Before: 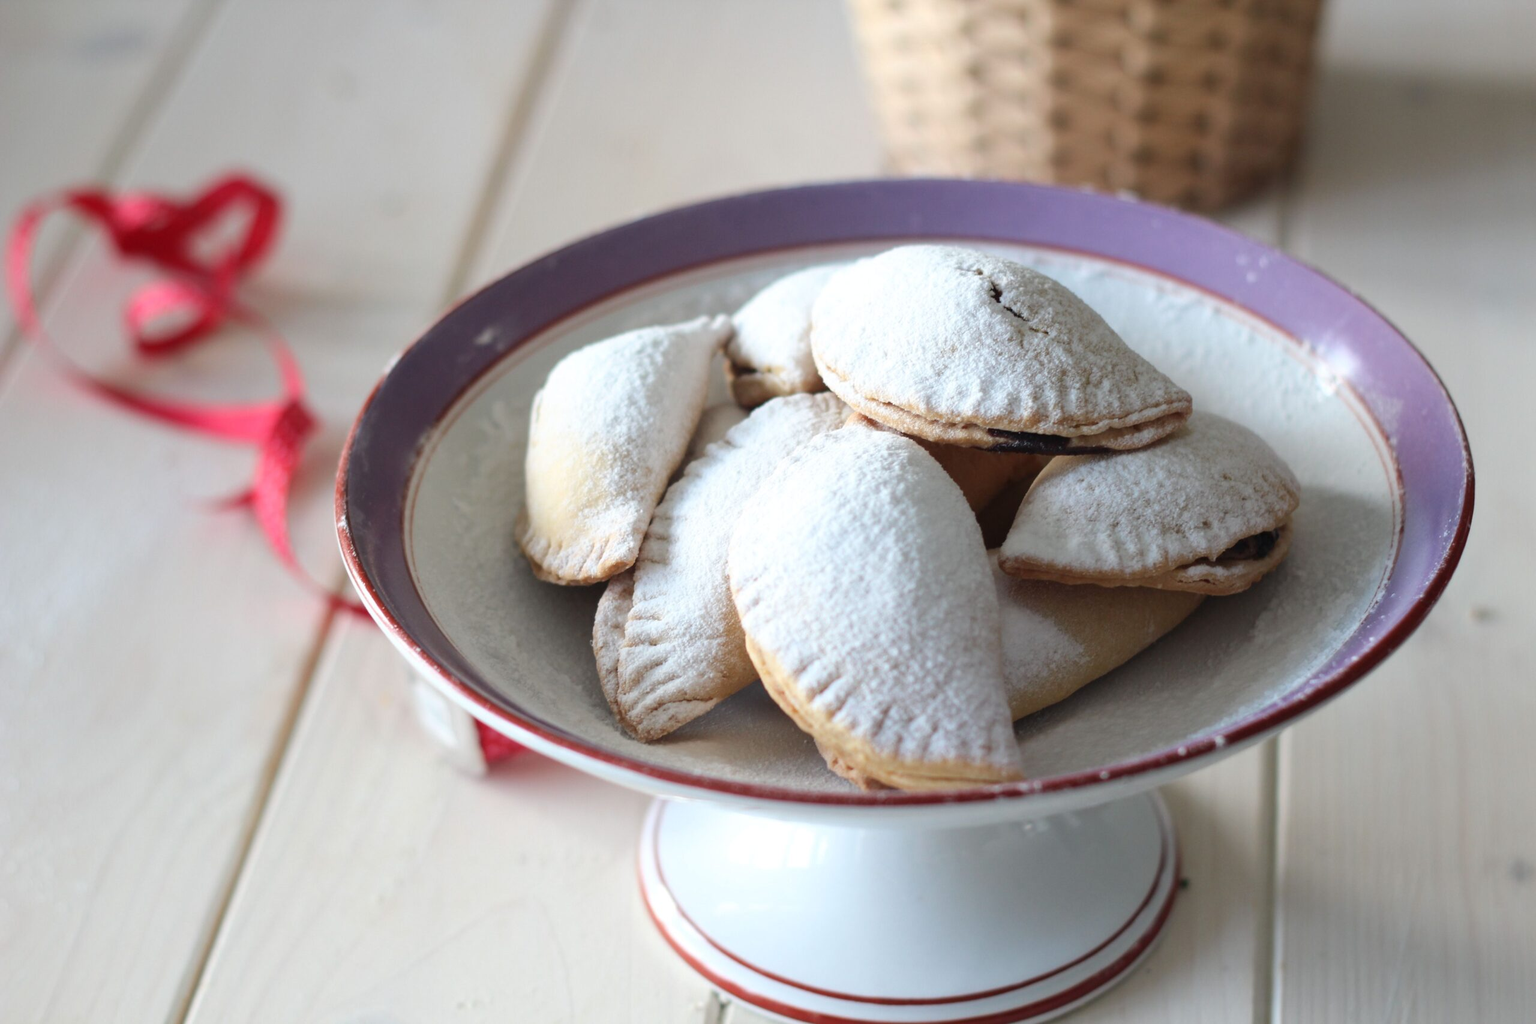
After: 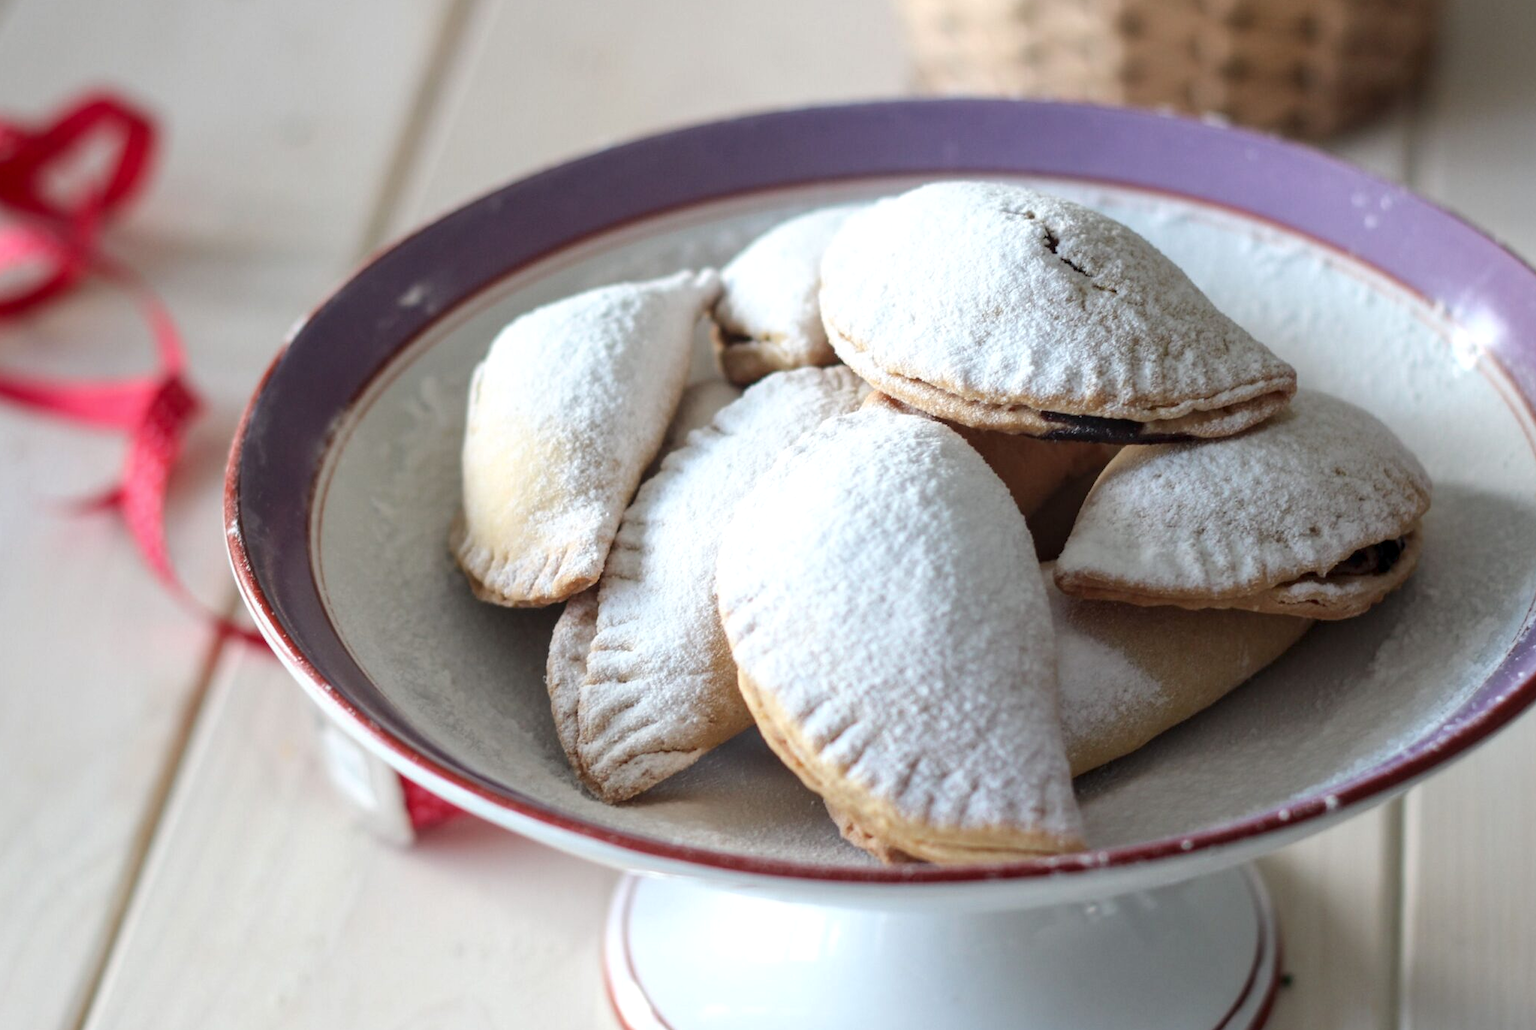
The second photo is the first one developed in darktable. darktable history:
crop and rotate: left 10.168%, top 9.808%, right 9.887%, bottom 9.776%
local contrast: on, module defaults
